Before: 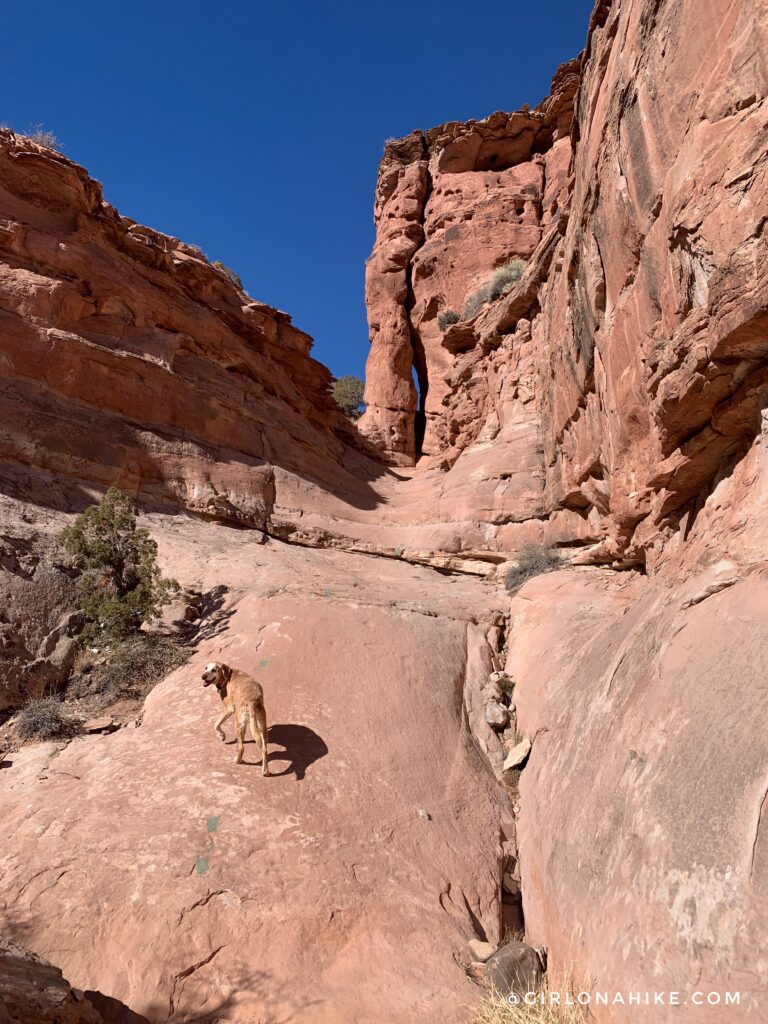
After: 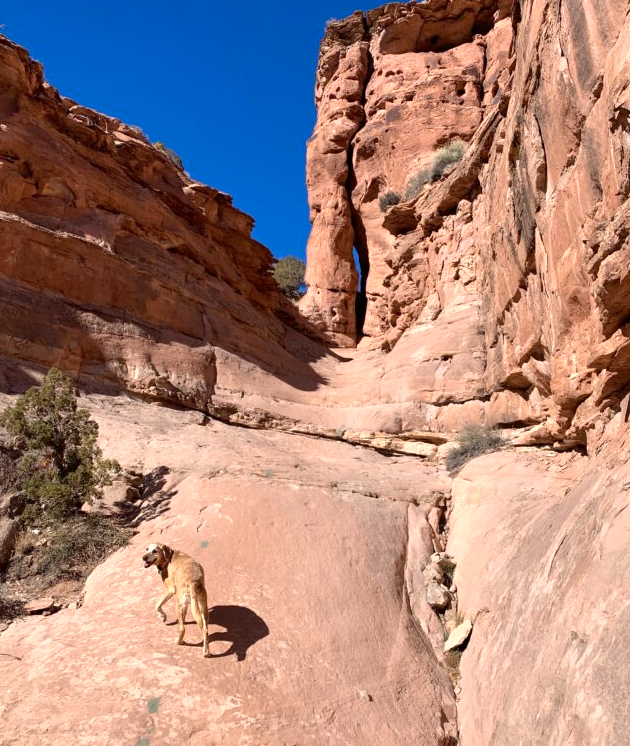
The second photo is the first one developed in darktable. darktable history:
crop: left 7.729%, top 11.624%, right 10.12%, bottom 15.47%
color zones: curves: ch0 [(0.099, 0.624) (0.257, 0.596) (0.384, 0.376) (0.529, 0.492) (0.697, 0.564) (0.768, 0.532) (0.908, 0.644)]; ch1 [(0.112, 0.564) (0.254, 0.612) (0.432, 0.676) (0.592, 0.456) (0.743, 0.684) (0.888, 0.536)]; ch2 [(0.25, 0.5) (0.469, 0.36) (0.75, 0.5)]
